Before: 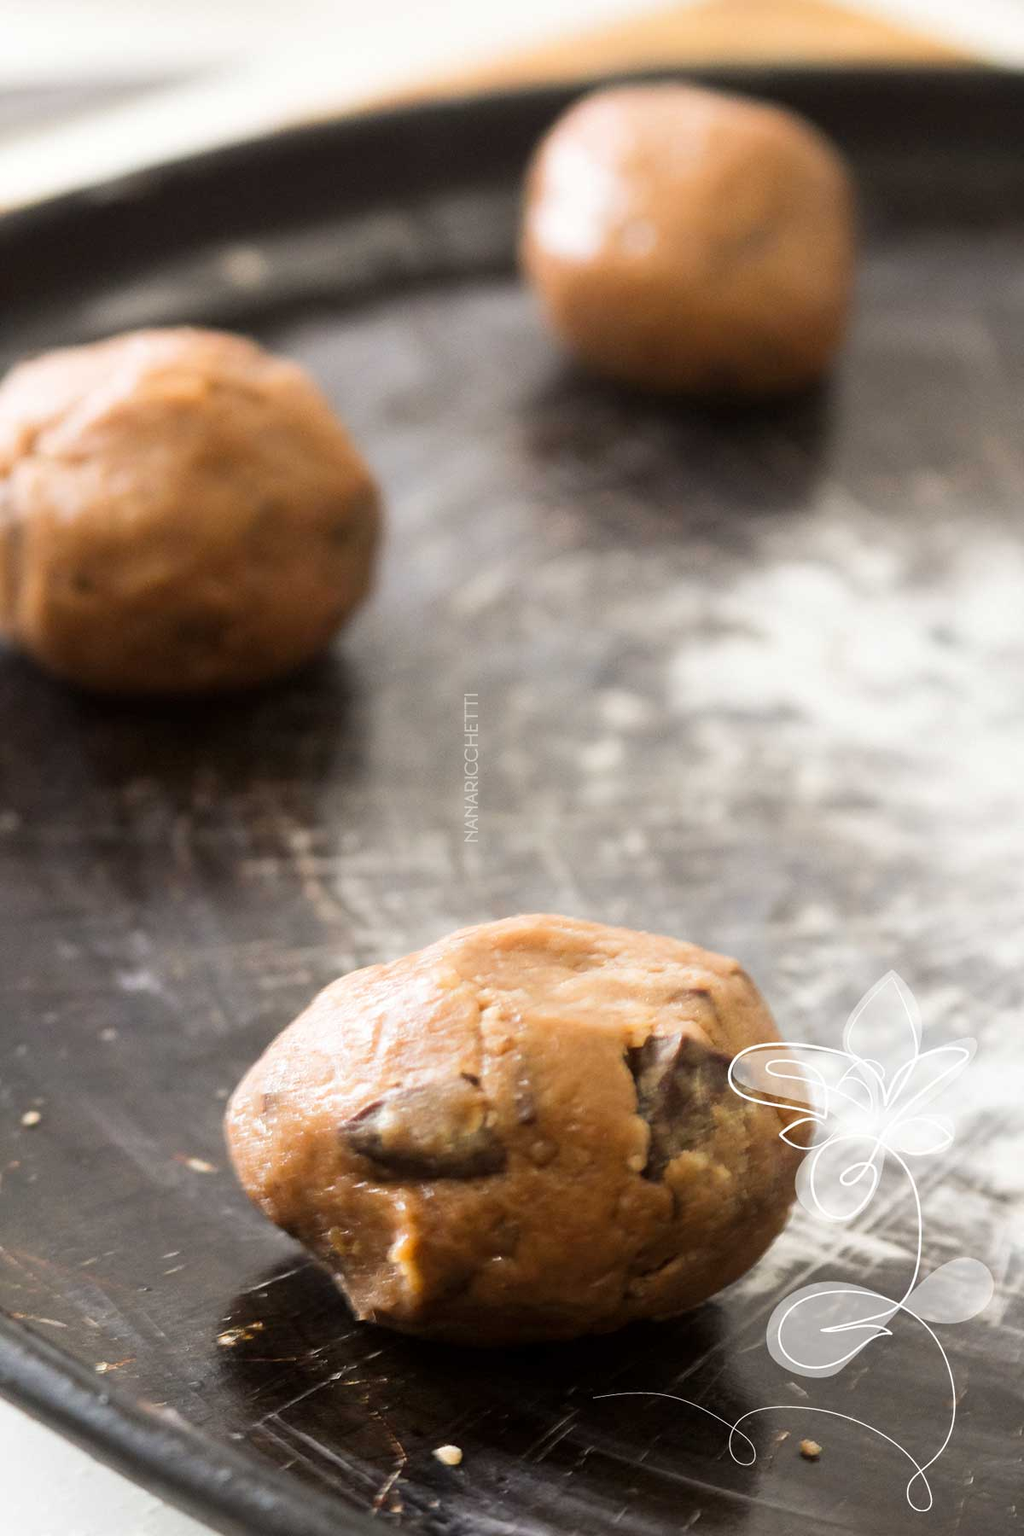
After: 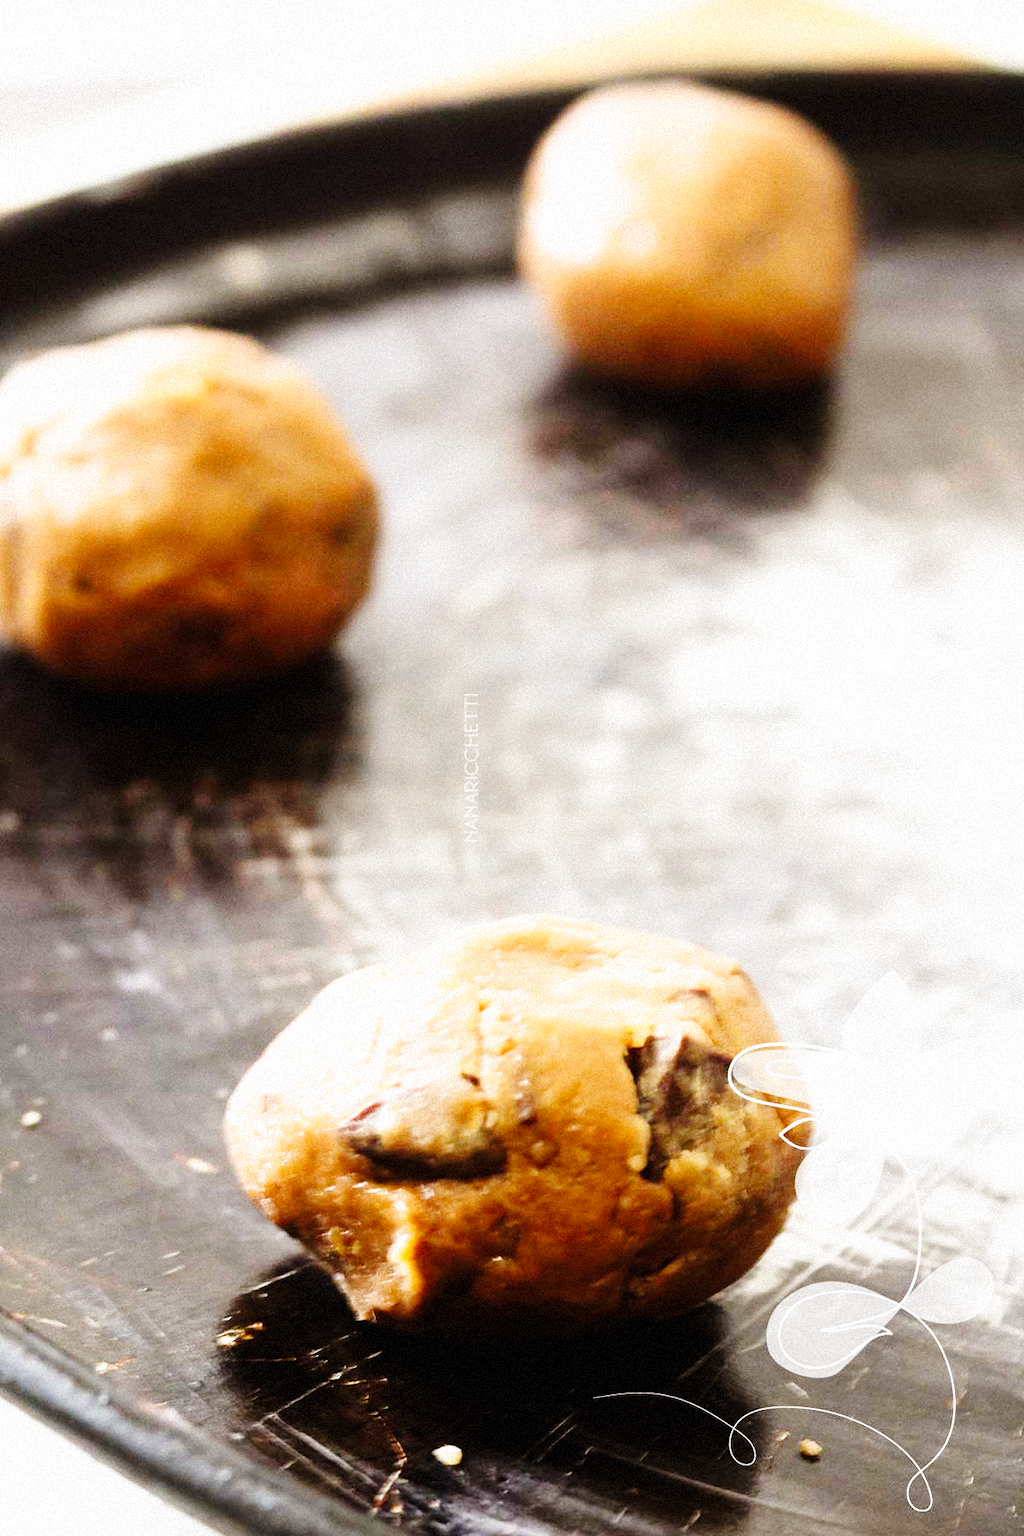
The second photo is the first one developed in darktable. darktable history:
base curve: curves: ch0 [(0, 0) (0, 0) (0.002, 0.001) (0.008, 0.003) (0.019, 0.011) (0.037, 0.037) (0.064, 0.11) (0.102, 0.232) (0.152, 0.379) (0.216, 0.524) (0.296, 0.665) (0.394, 0.789) (0.512, 0.881) (0.651, 0.945) (0.813, 0.986) (1, 1)], preserve colors none
grain: mid-tones bias 0%
